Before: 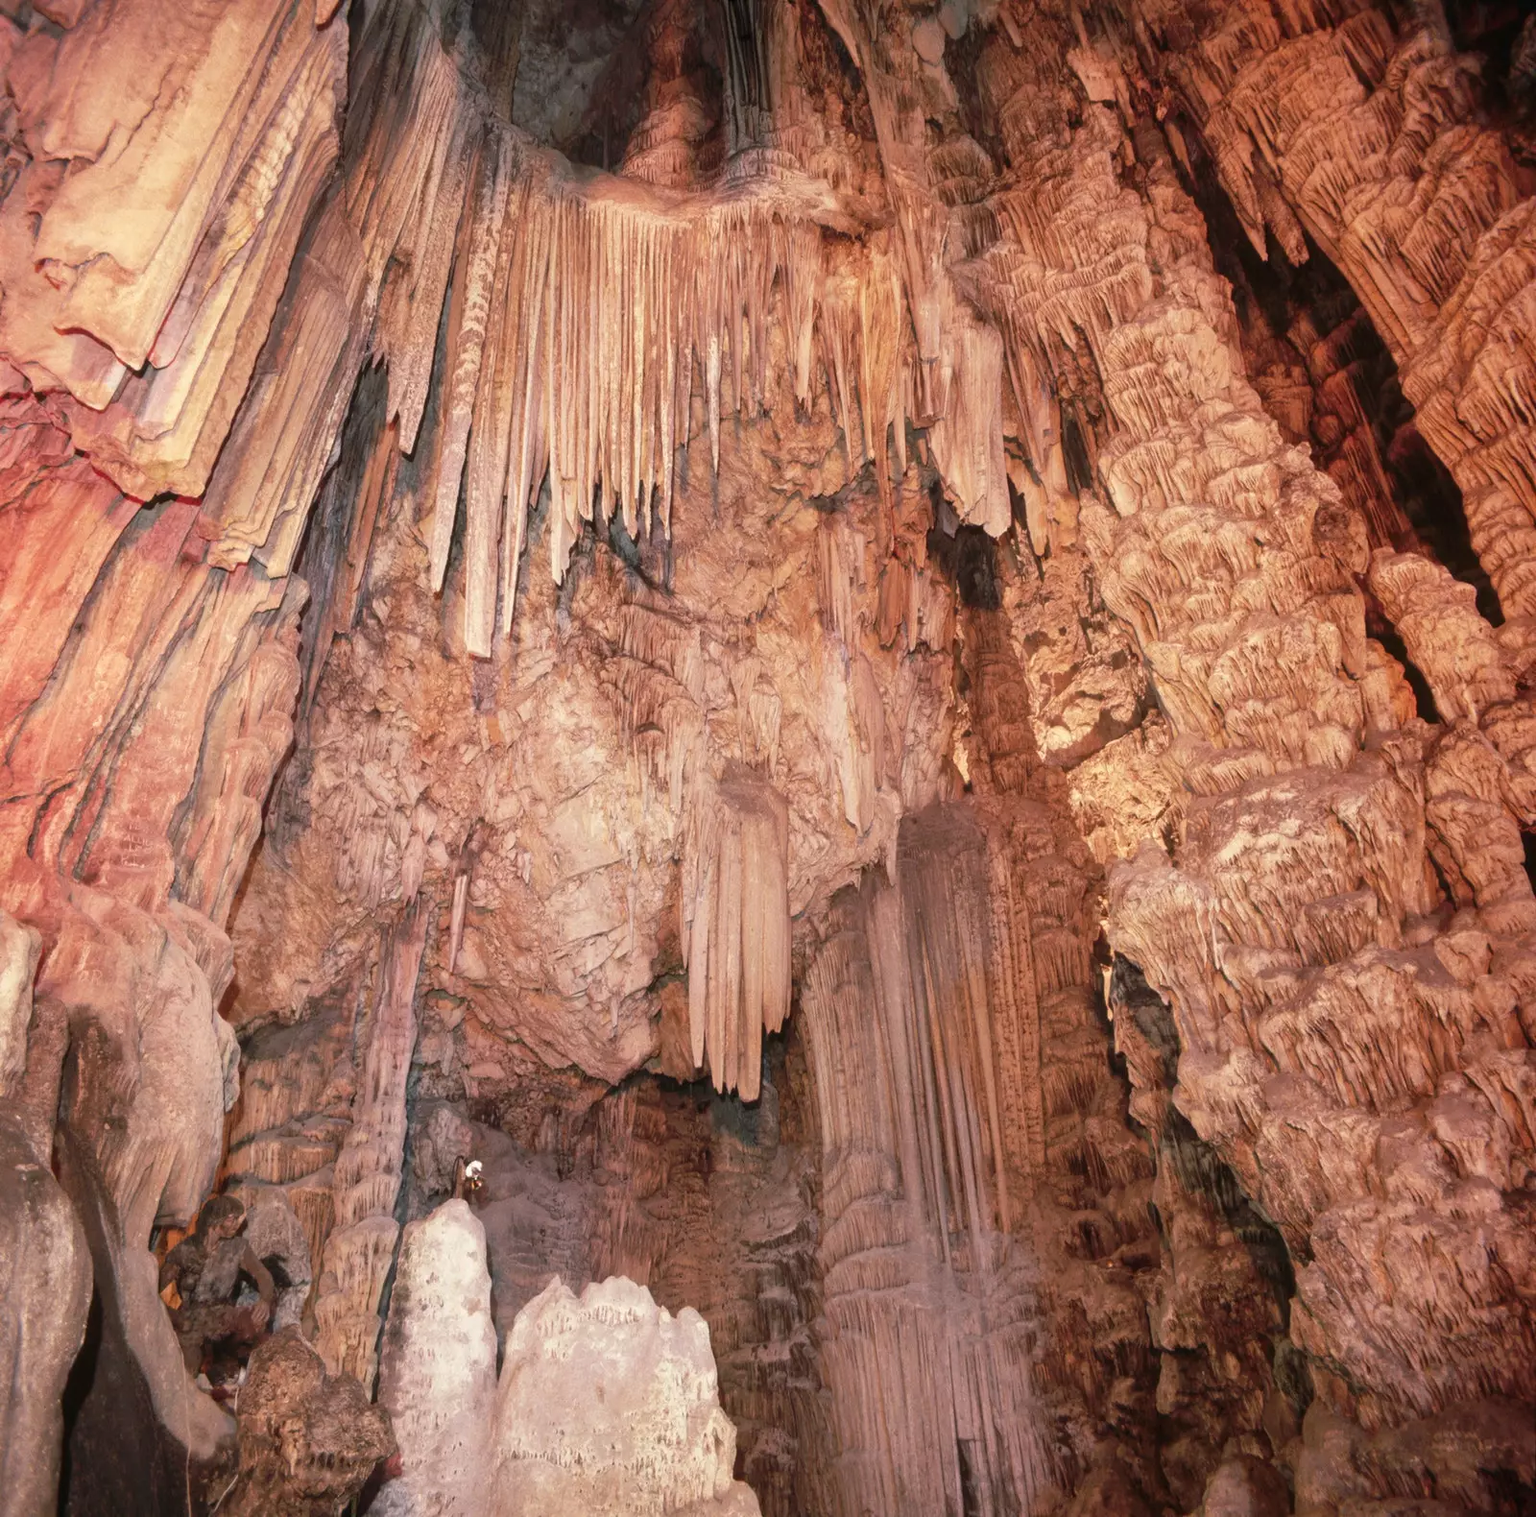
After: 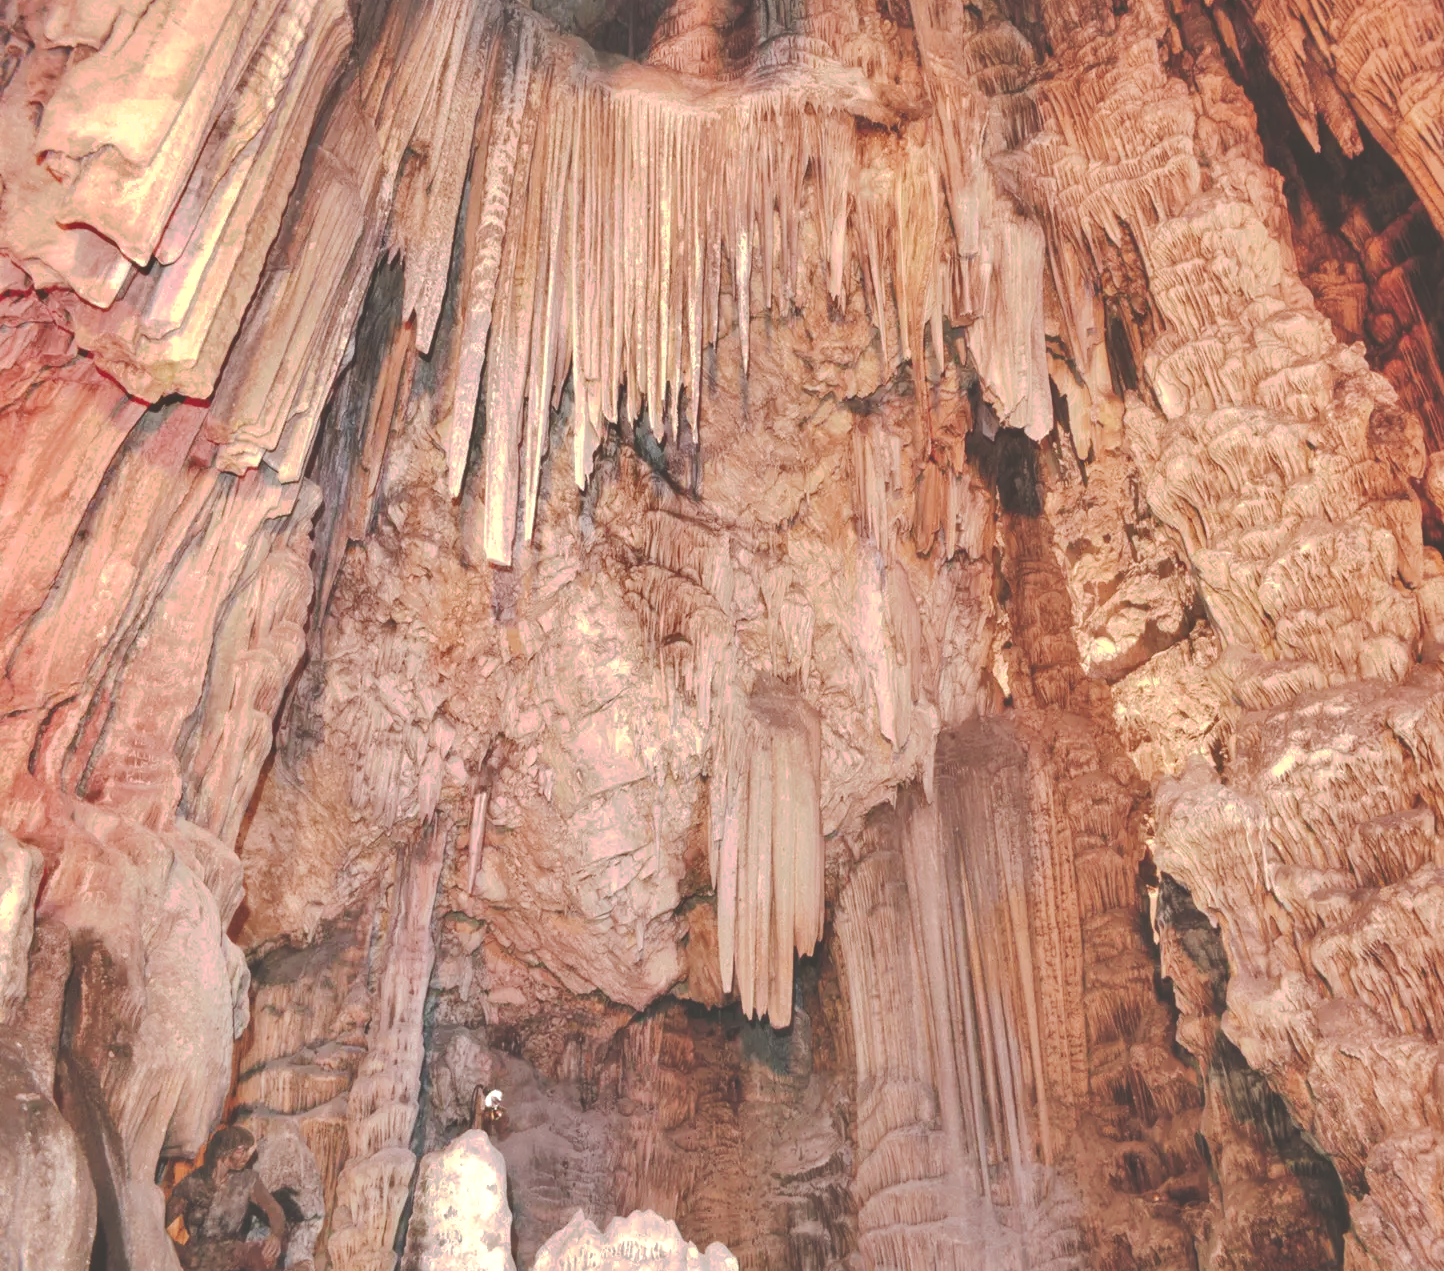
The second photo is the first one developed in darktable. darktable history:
tone curve: curves: ch0 [(0, 0) (0.003, 0.217) (0.011, 0.217) (0.025, 0.229) (0.044, 0.243) (0.069, 0.253) (0.1, 0.265) (0.136, 0.281) (0.177, 0.305) (0.224, 0.331) (0.277, 0.369) (0.335, 0.415) (0.399, 0.472) (0.468, 0.543) (0.543, 0.609) (0.623, 0.676) (0.709, 0.734) (0.801, 0.798) (0.898, 0.849) (1, 1)], preserve colors none
crop: top 7.554%, right 9.743%, bottom 11.977%
exposure: exposure 0.469 EV, compensate highlight preservation false
shadows and highlights: low approximation 0.01, soften with gaussian
